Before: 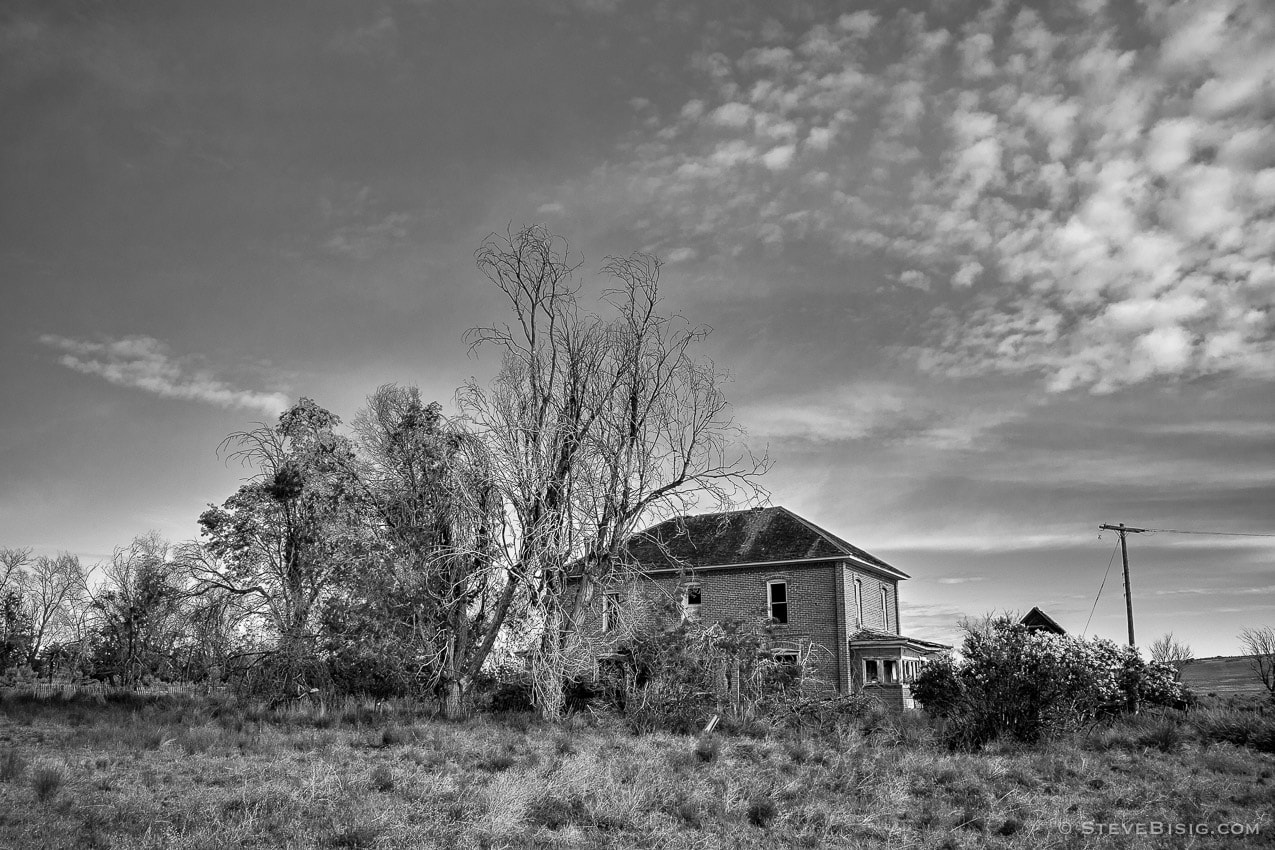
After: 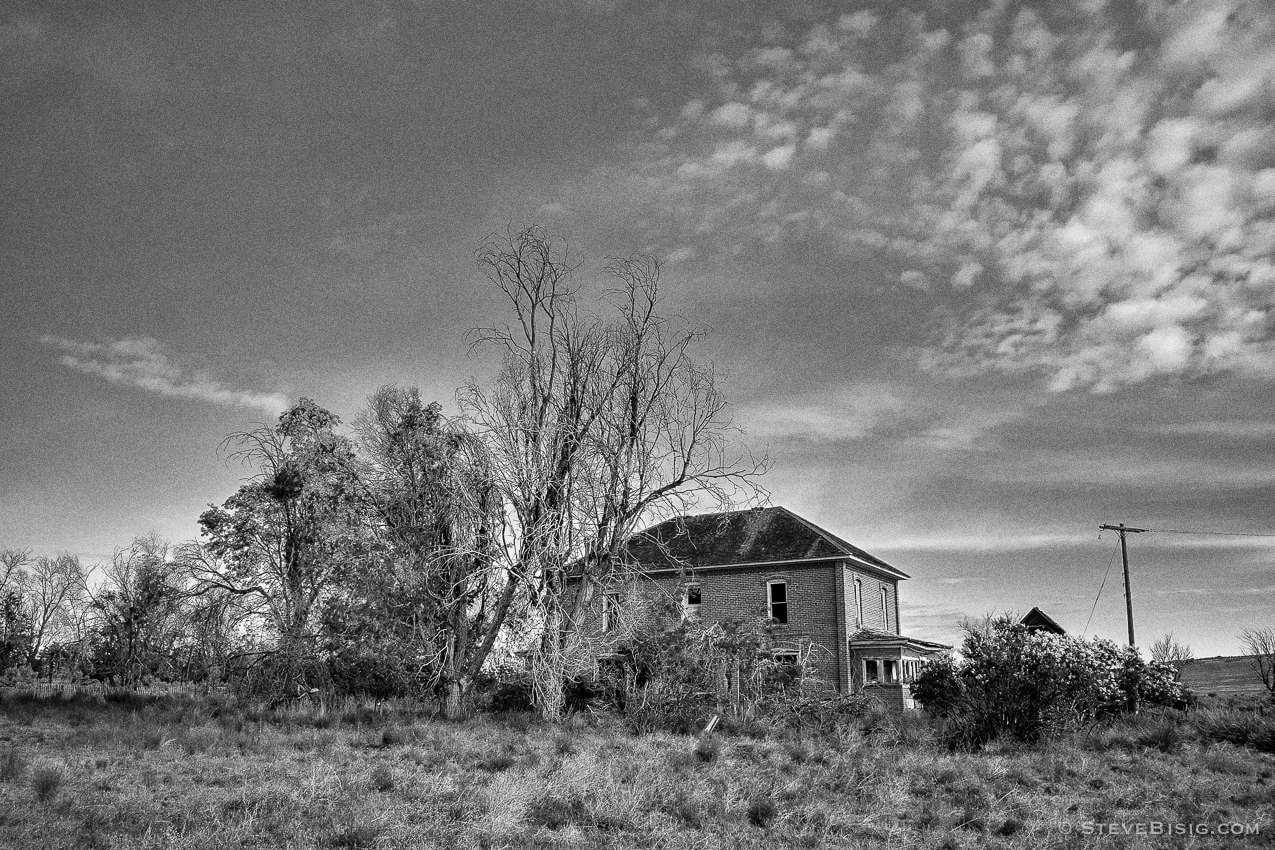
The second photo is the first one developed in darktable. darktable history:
grain: coarseness 0.09 ISO, strength 40%
shadows and highlights: soften with gaussian
